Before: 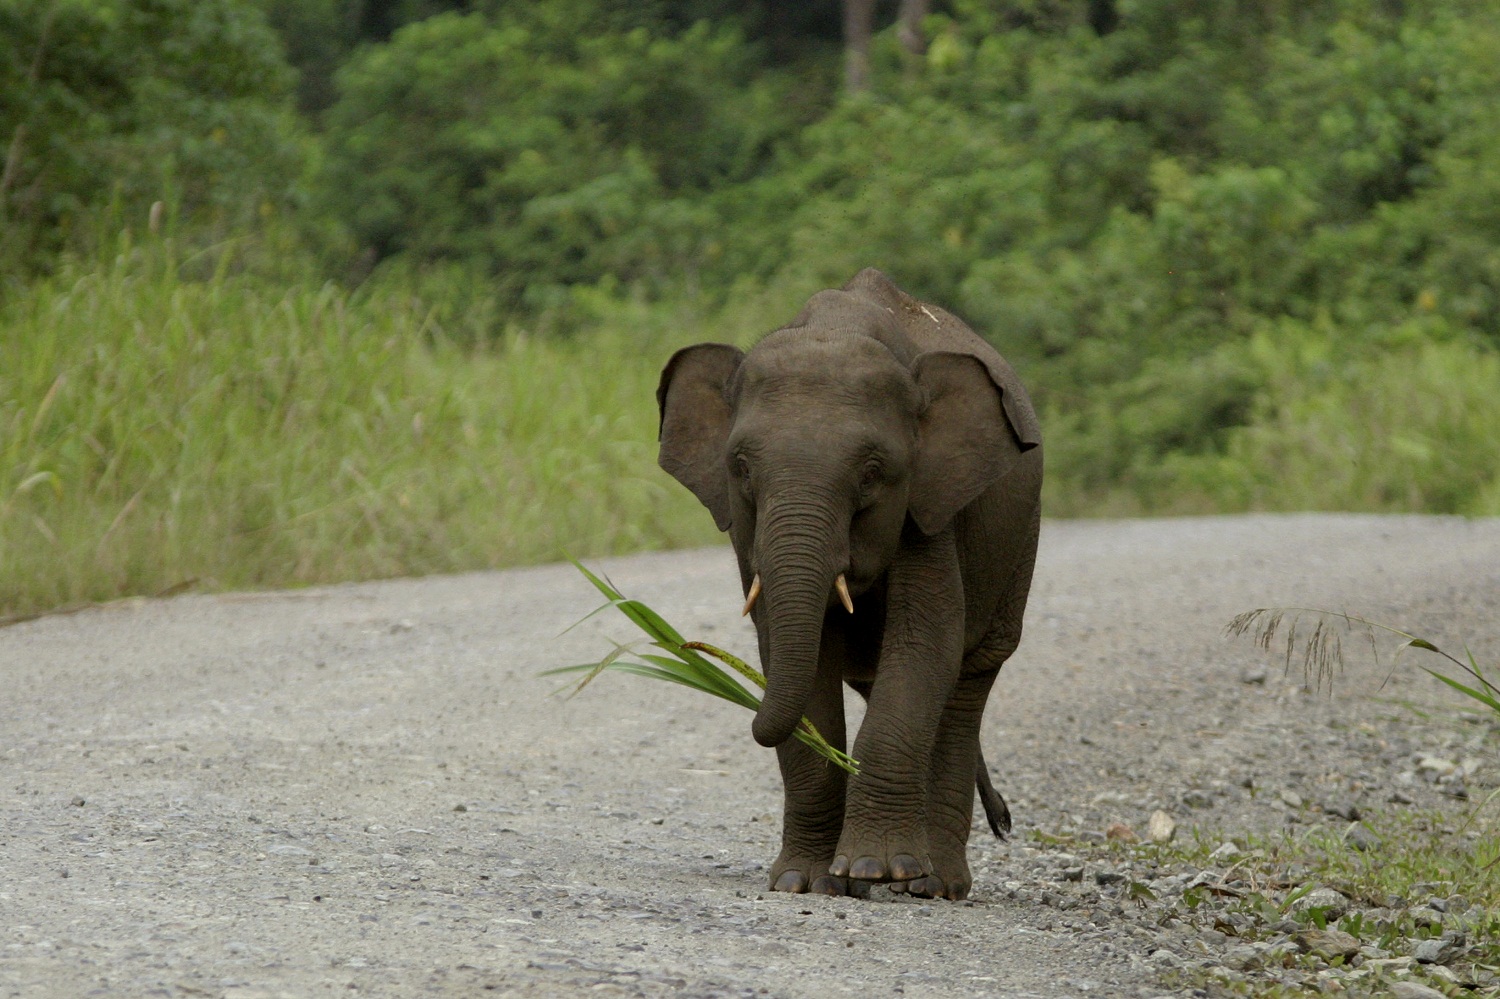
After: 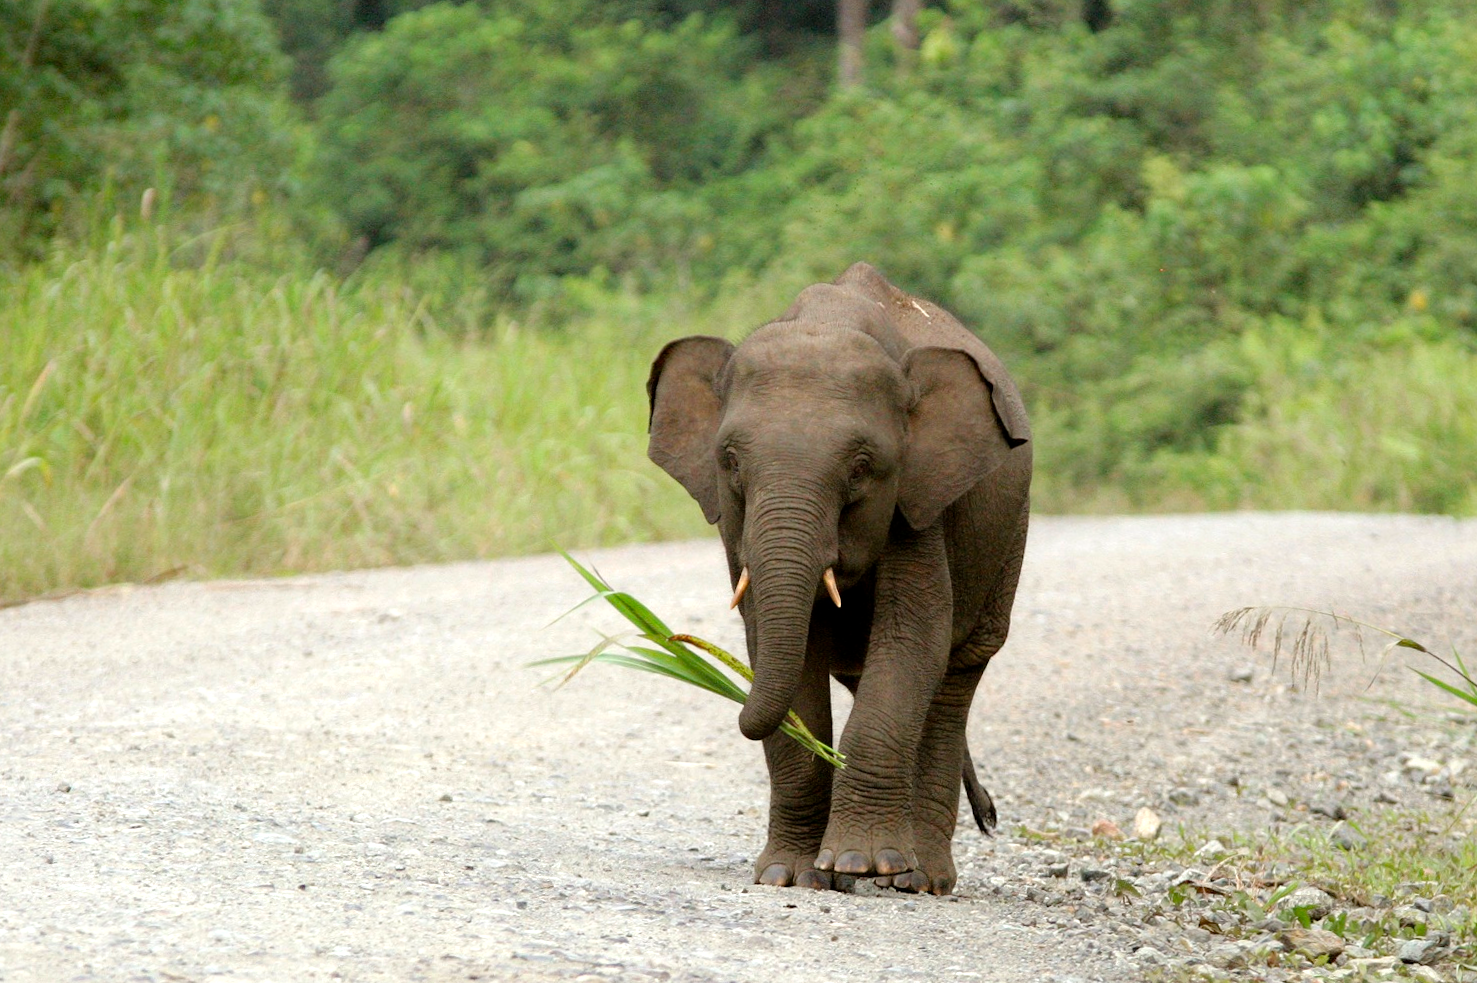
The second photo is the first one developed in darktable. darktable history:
tone equalizer: -8 EV -0.769 EV, -7 EV -0.728 EV, -6 EV -0.588 EV, -5 EV -0.421 EV, -3 EV 0.405 EV, -2 EV 0.6 EV, -1 EV 0.676 EV, +0 EV 0.778 EV
crop and rotate: angle -0.591°
